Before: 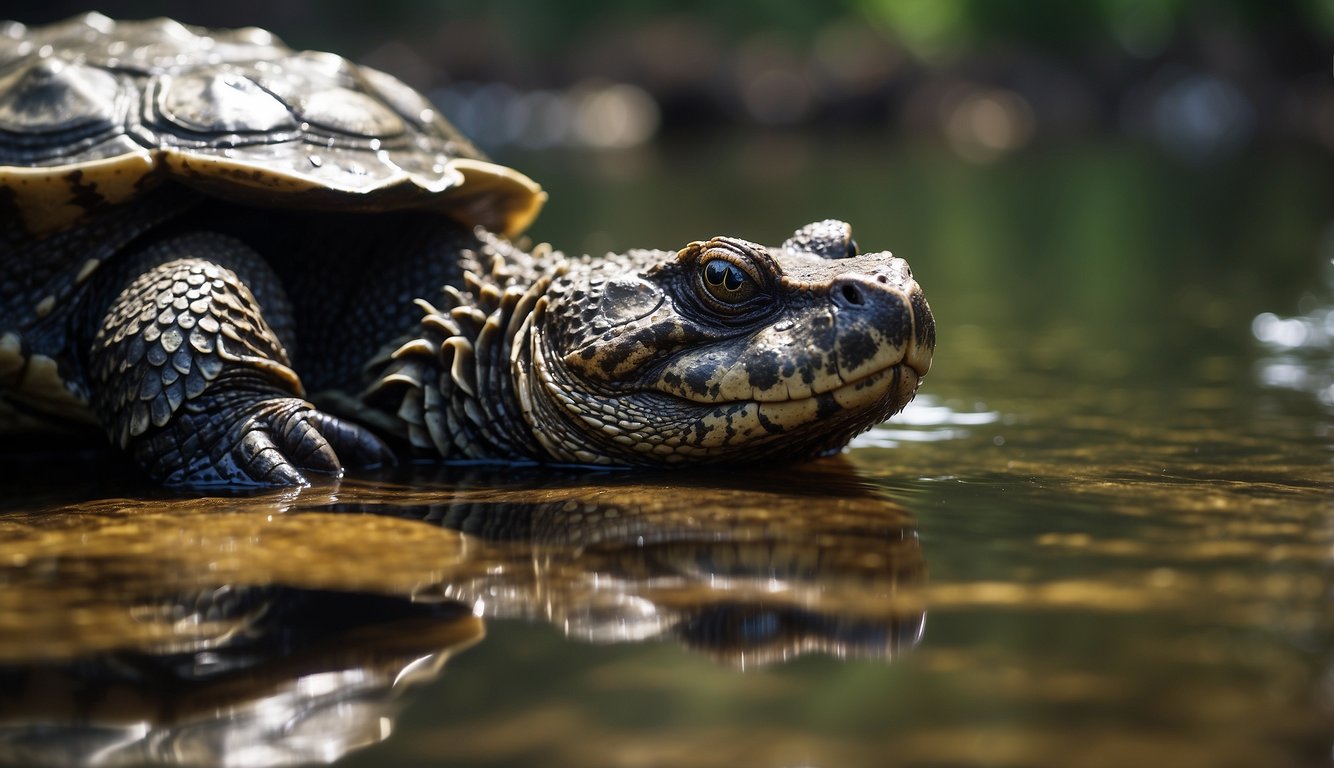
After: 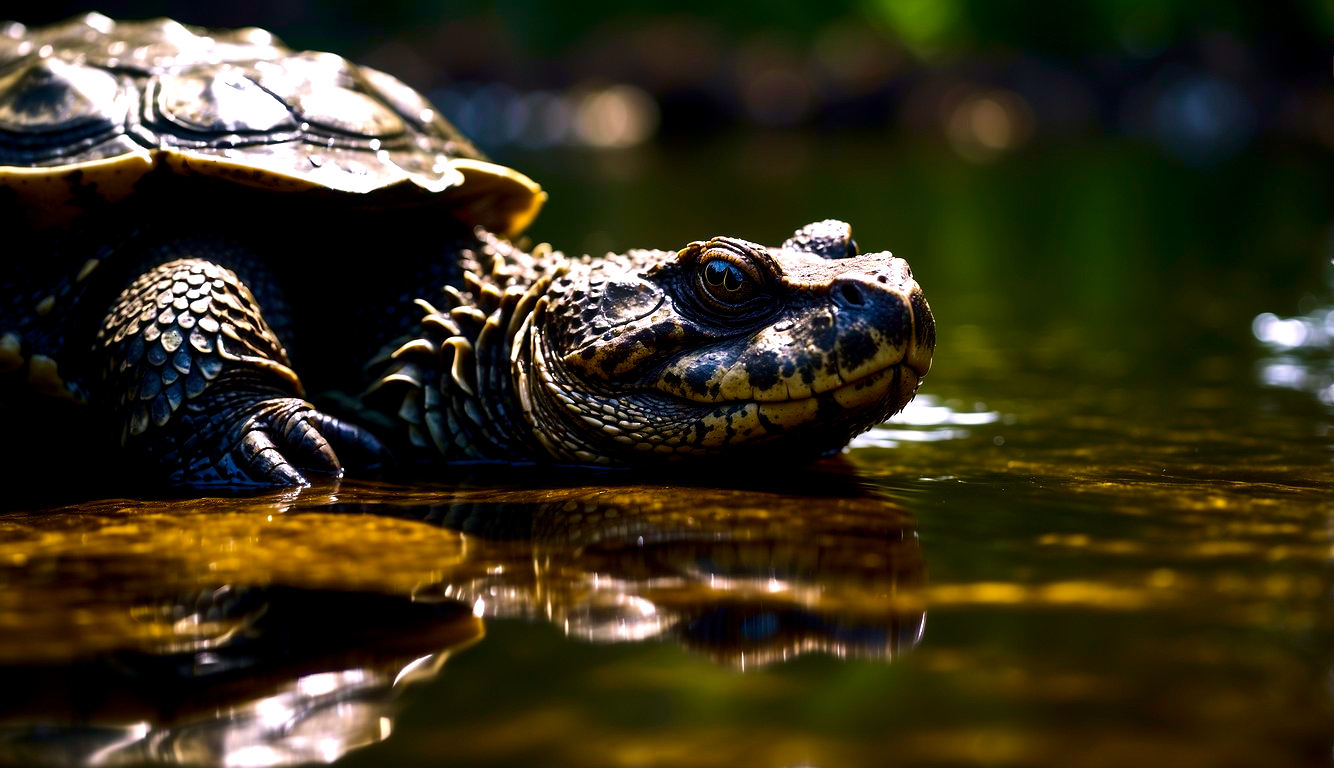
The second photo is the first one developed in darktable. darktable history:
color balance rgb: highlights gain › chroma 1.458%, highlights gain › hue 307.12°, global offset › luminance -0.489%, perceptual saturation grading › global saturation 38.76%, perceptual brilliance grading › highlights 5.413%, perceptual brilliance grading › shadows -9.795%, global vibrance 25.095%
contrast brightness saturation: contrast 0.065, brightness -0.136, saturation 0.119
tone equalizer: -8 EV -0.383 EV, -7 EV -0.365 EV, -6 EV -0.322 EV, -5 EV -0.24 EV, -3 EV 0.25 EV, -2 EV 0.308 EV, -1 EV 0.408 EV, +0 EV 0.445 EV, edges refinement/feathering 500, mask exposure compensation -1.57 EV, preserve details no
velvia: on, module defaults
